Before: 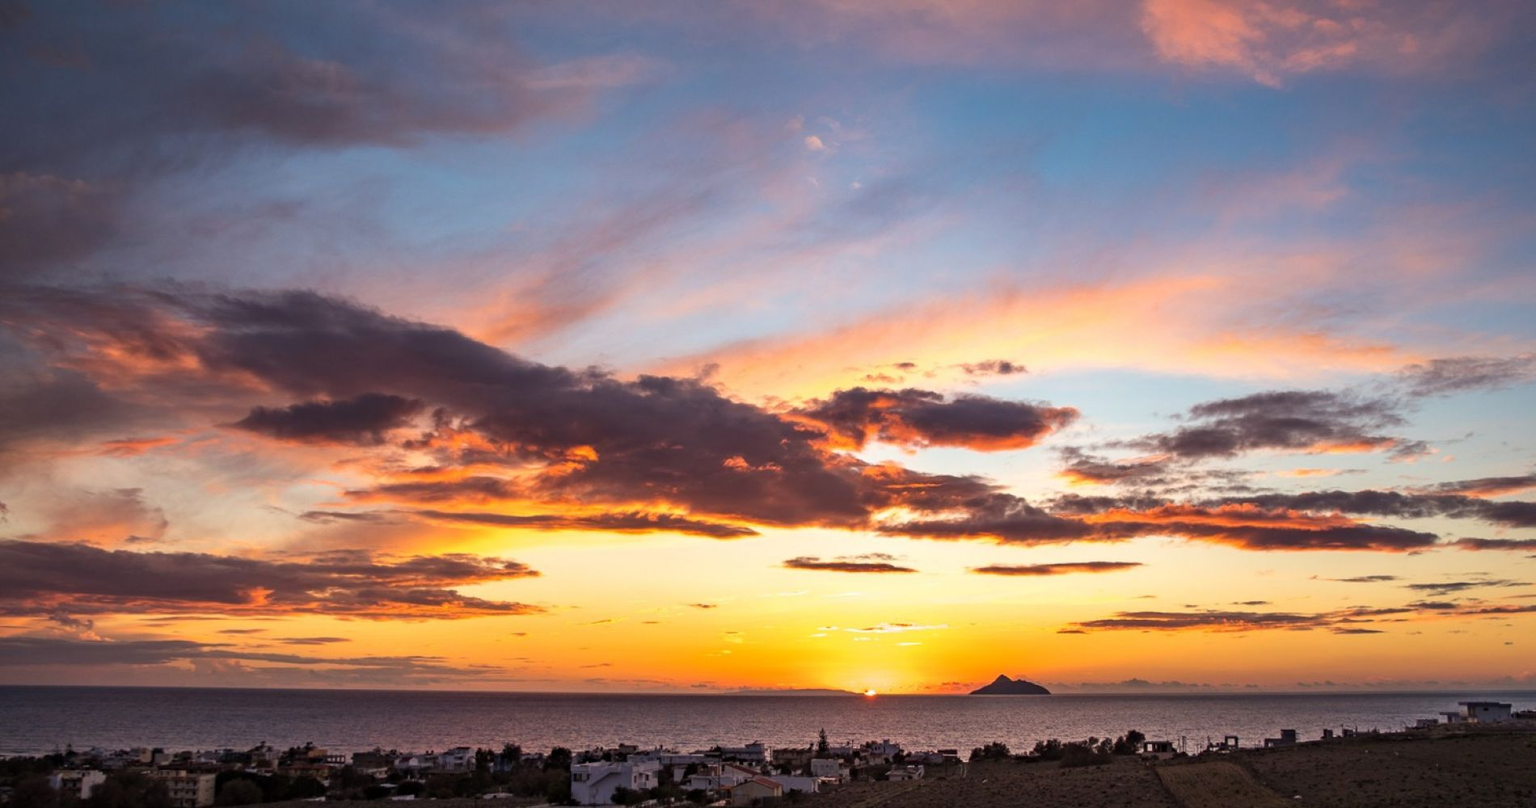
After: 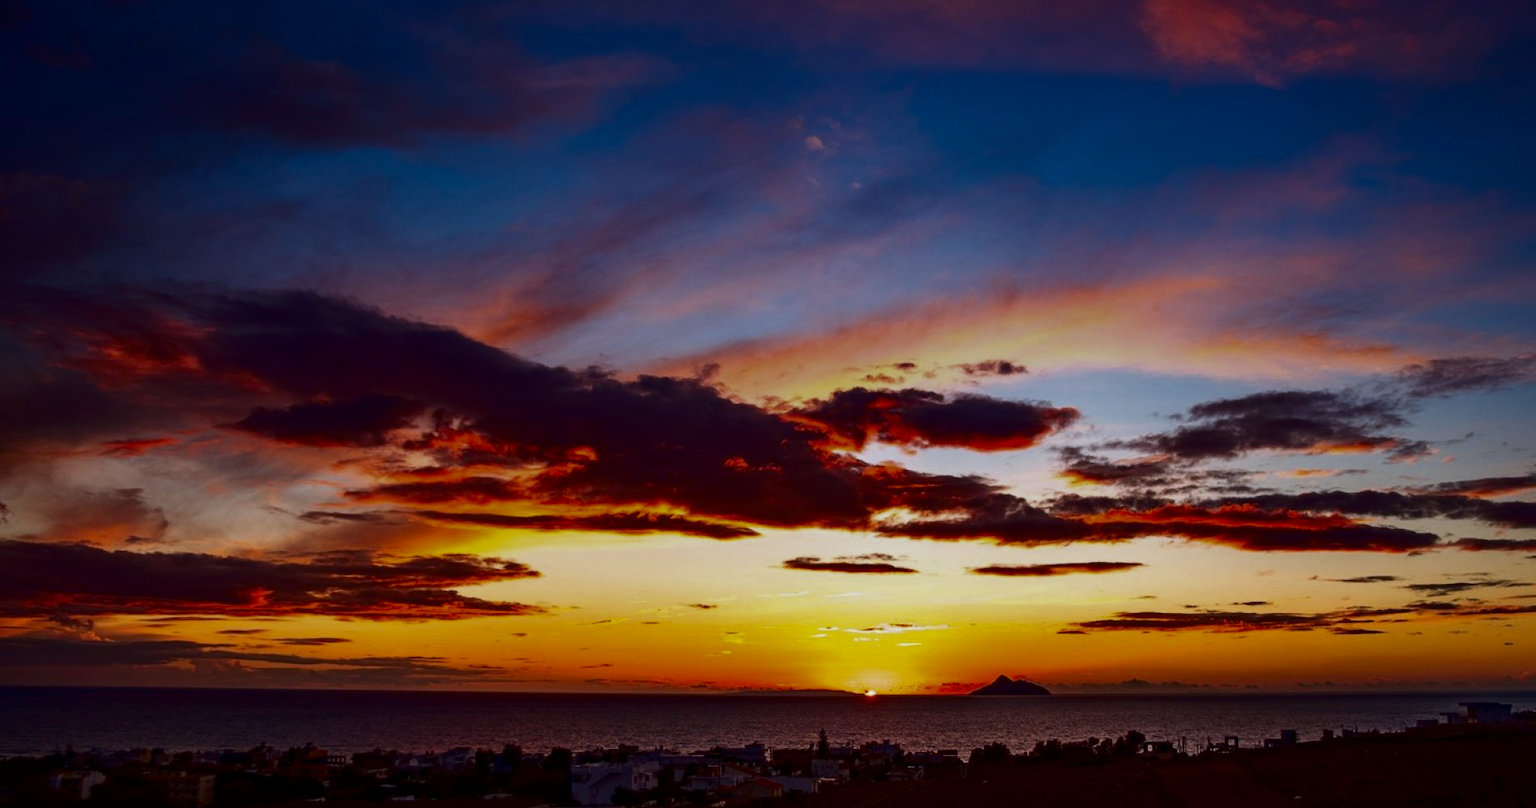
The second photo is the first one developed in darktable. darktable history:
graduated density: hue 238.83°, saturation 50%
contrast brightness saturation: contrast 0.09, brightness -0.59, saturation 0.17
